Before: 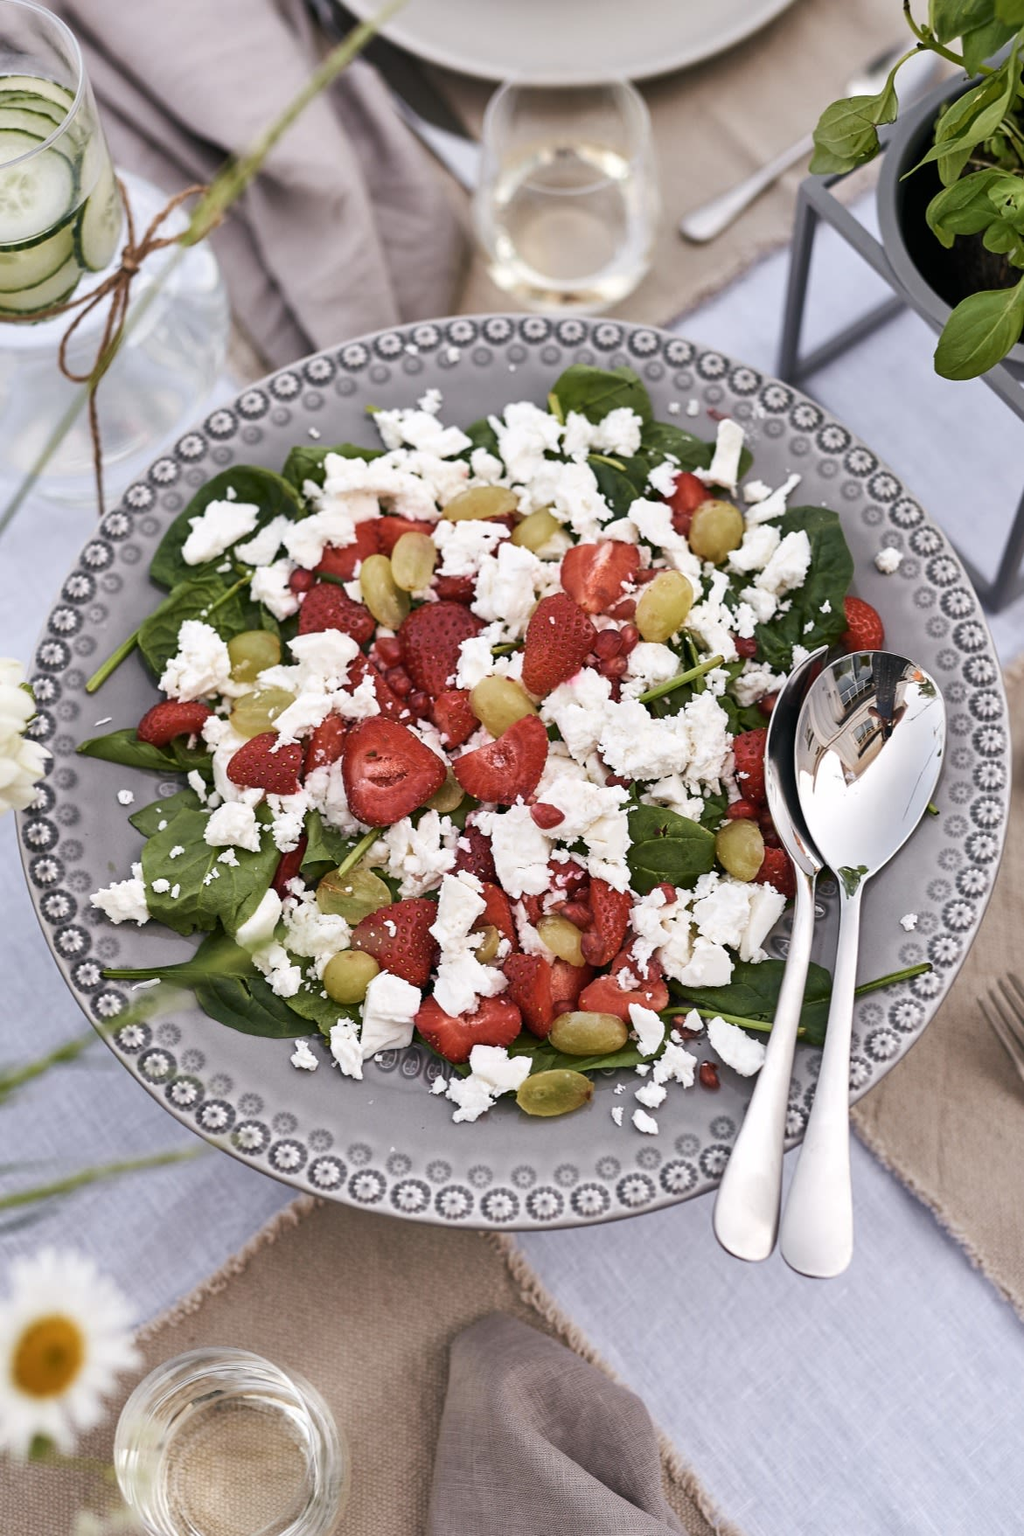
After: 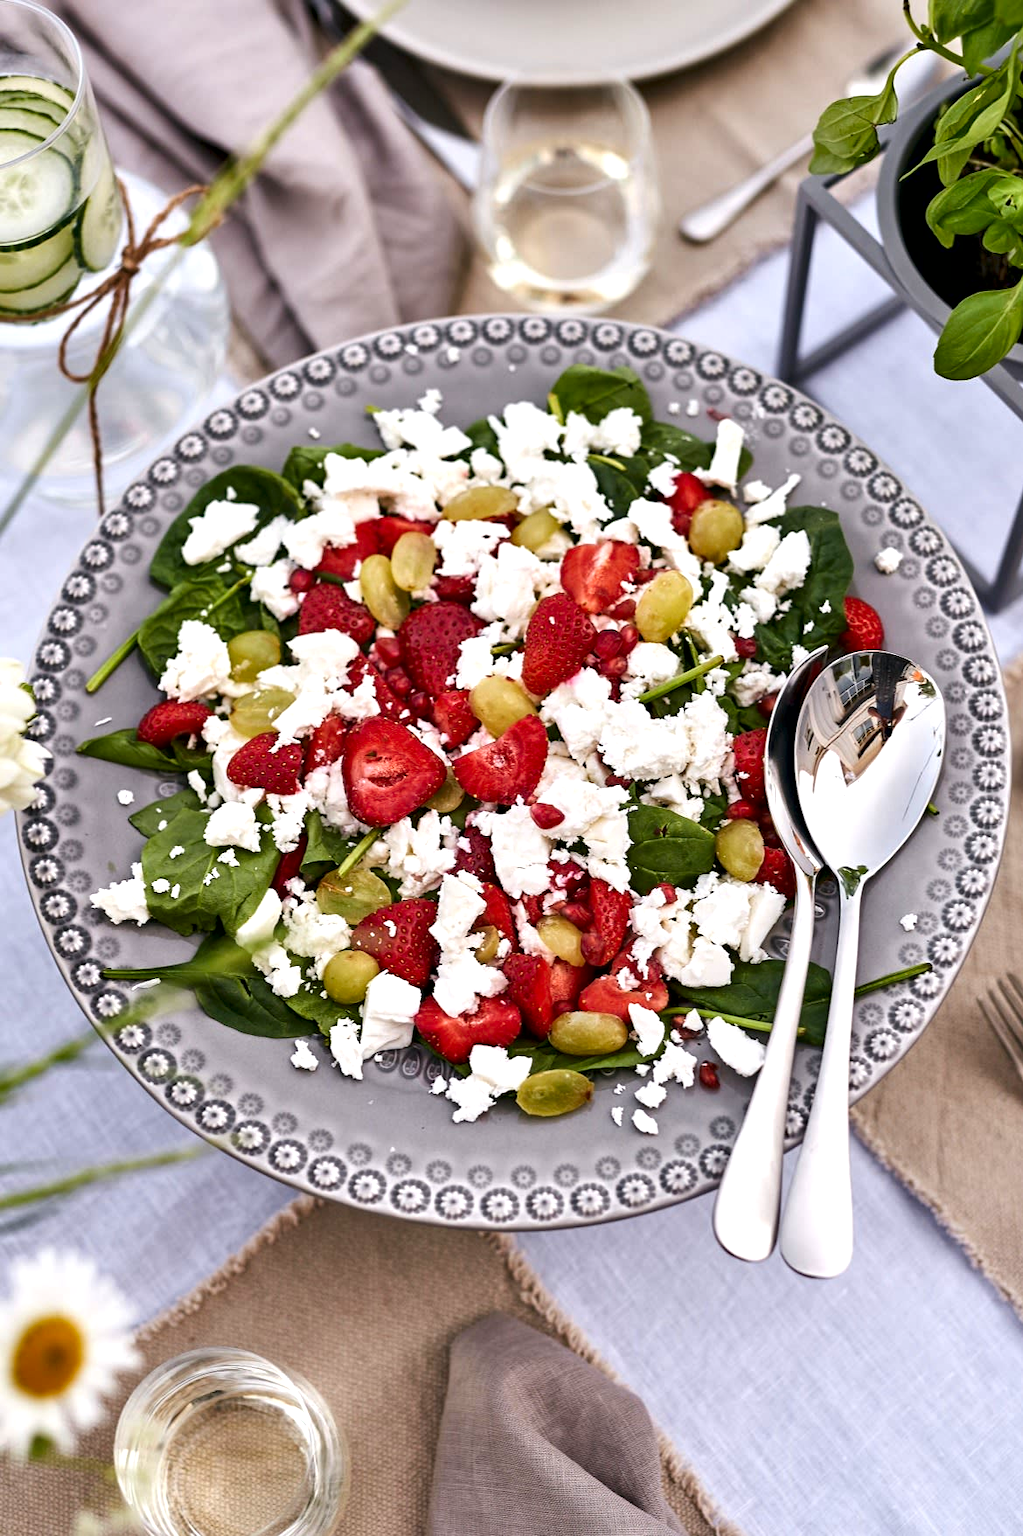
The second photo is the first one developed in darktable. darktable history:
contrast brightness saturation: brightness -0.017, saturation 0.358
exposure: exposure 0.201 EV, compensate highlight preservation false
contrast equalizer: octaves 7, y [[0.601, 0.6, 0.598, 0.598, 0.6, 0.601], [0.5 ×6], [0.5 ×6], [0 ×6], [0 ×6]], mix 0.538
